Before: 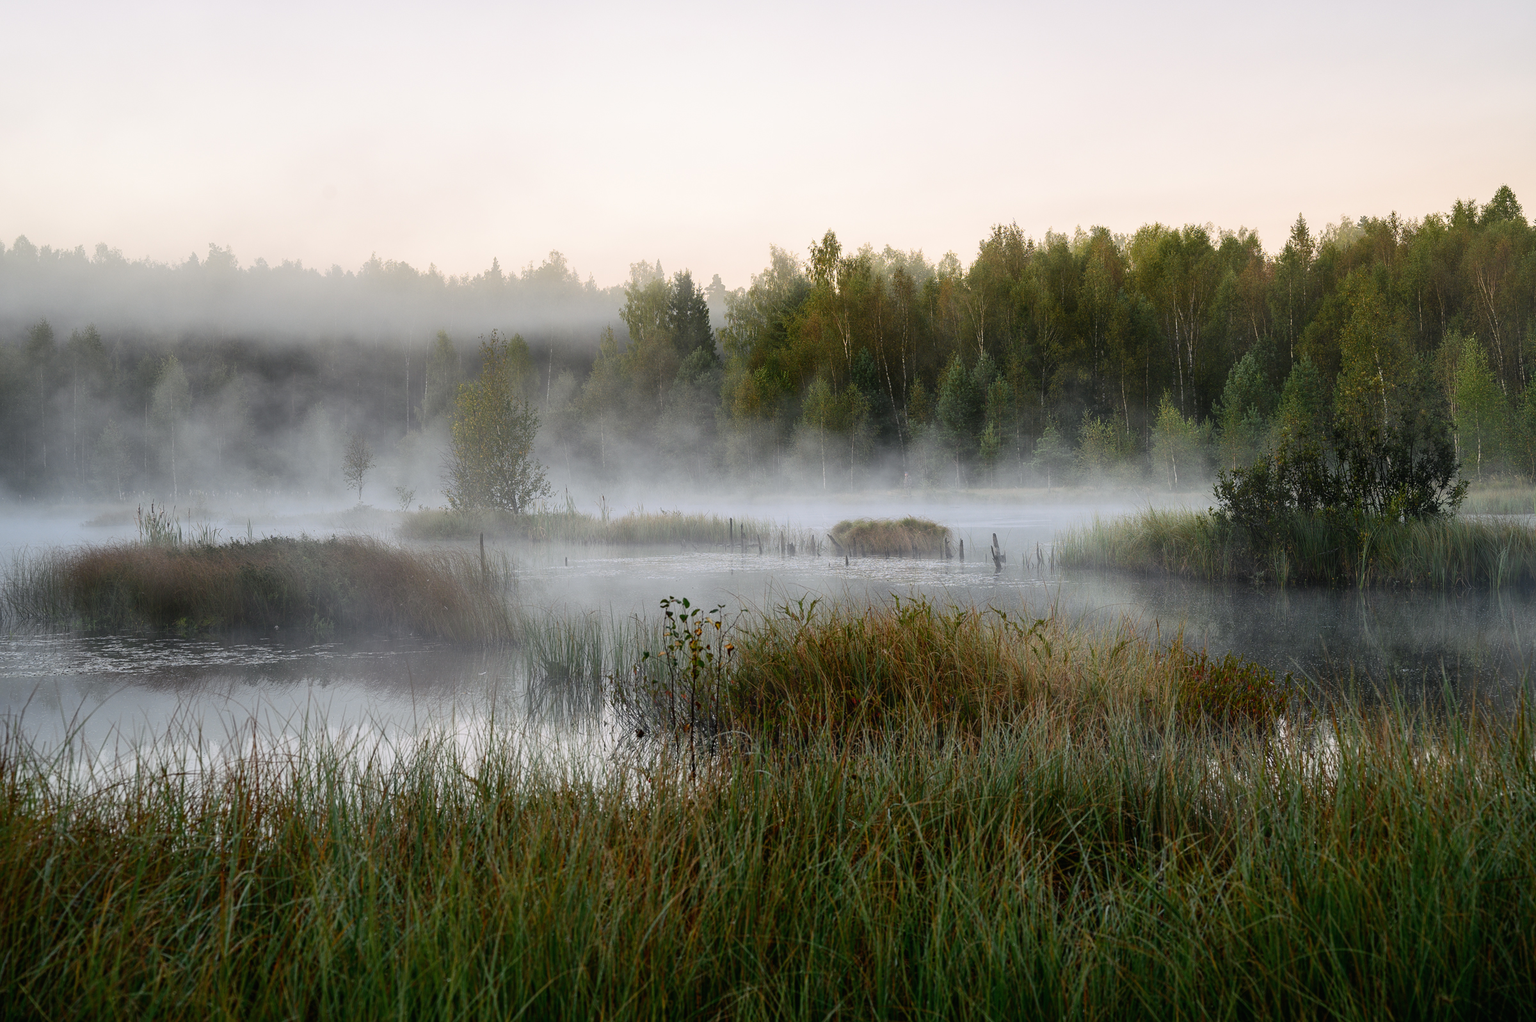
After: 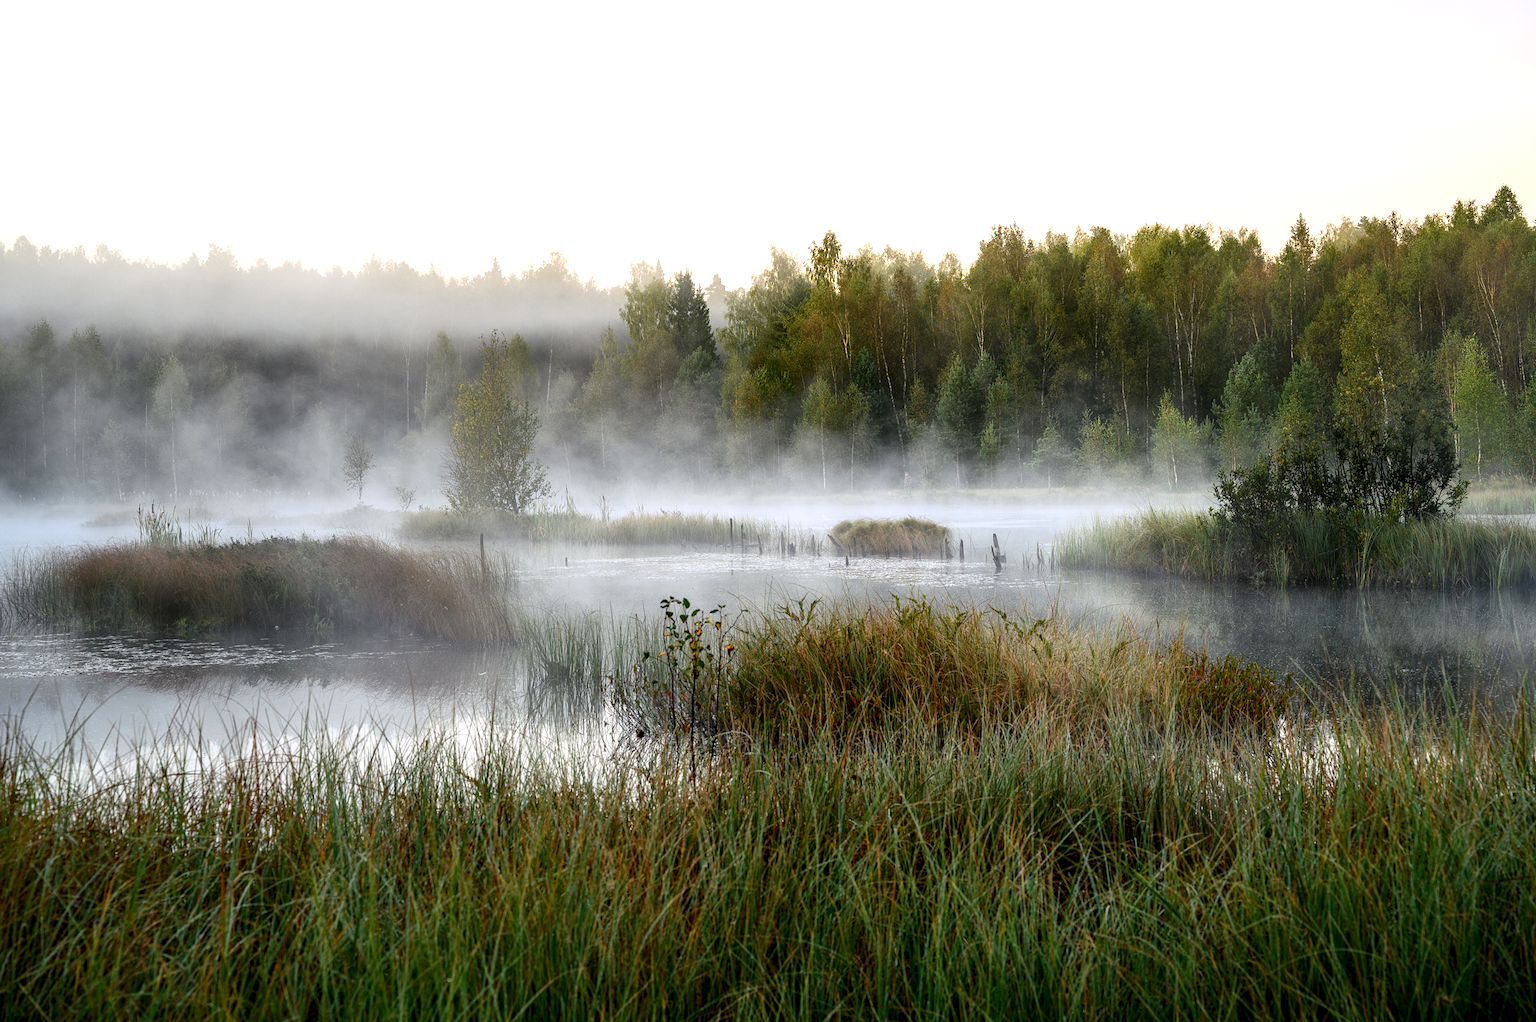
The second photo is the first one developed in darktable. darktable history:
local contrast: shadows 94%, midtone range 0.5
exposure: black level correction 0, exposure 0.499 EV, compensate highlight preservation false
contrast brightness saturation: saturation 0.096
